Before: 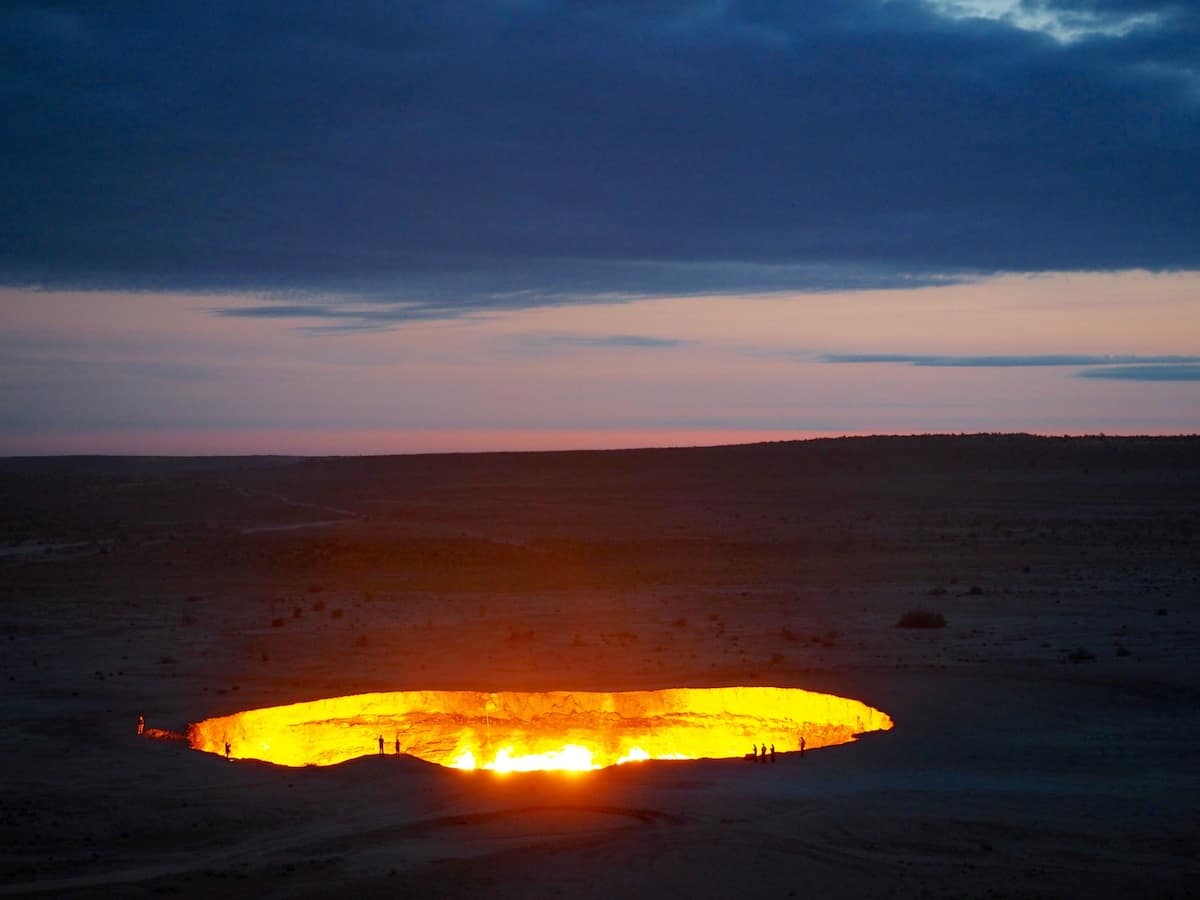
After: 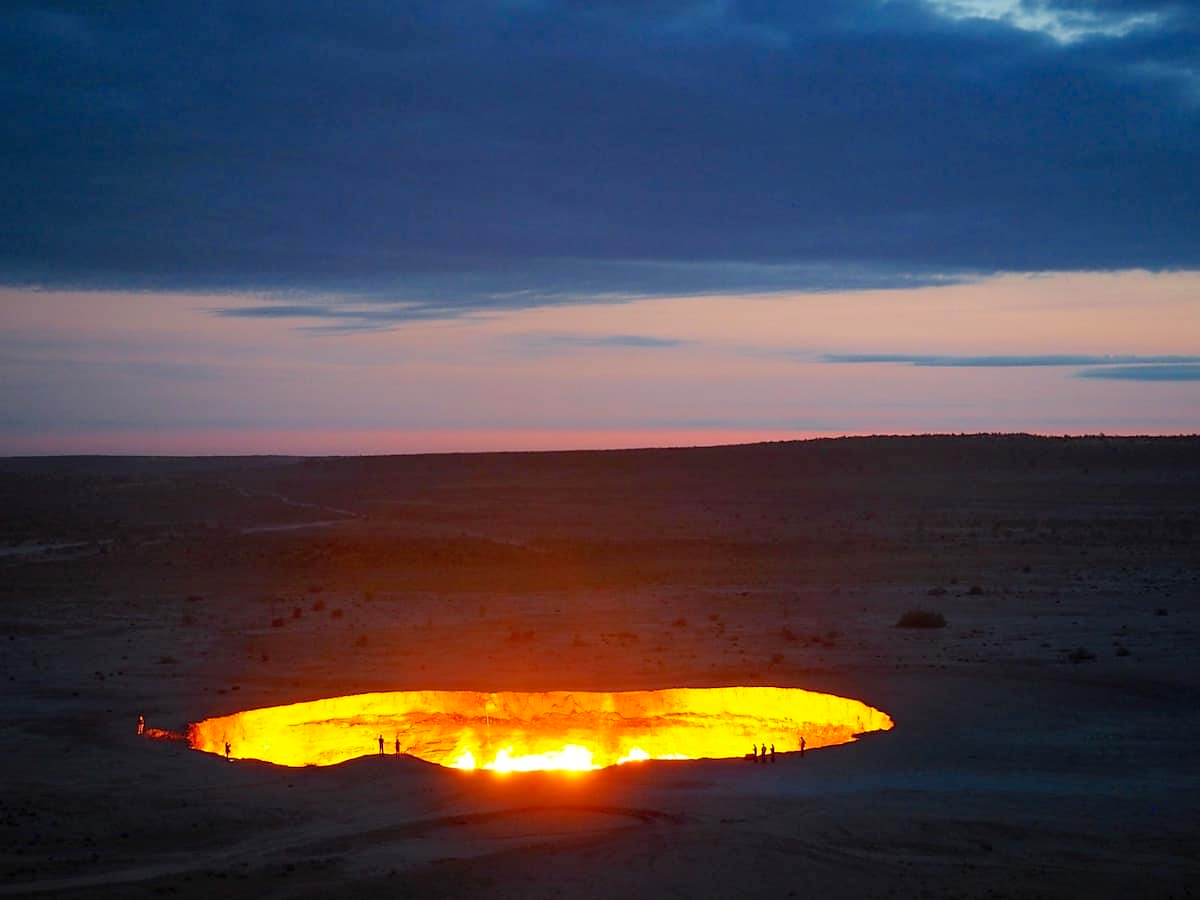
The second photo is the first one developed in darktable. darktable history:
contrast brightness saturation: contrast 0.03, brightness 0.06, saturation 0.13
sharpen: radius 1.458, amount 0.398, threshold 1.271
